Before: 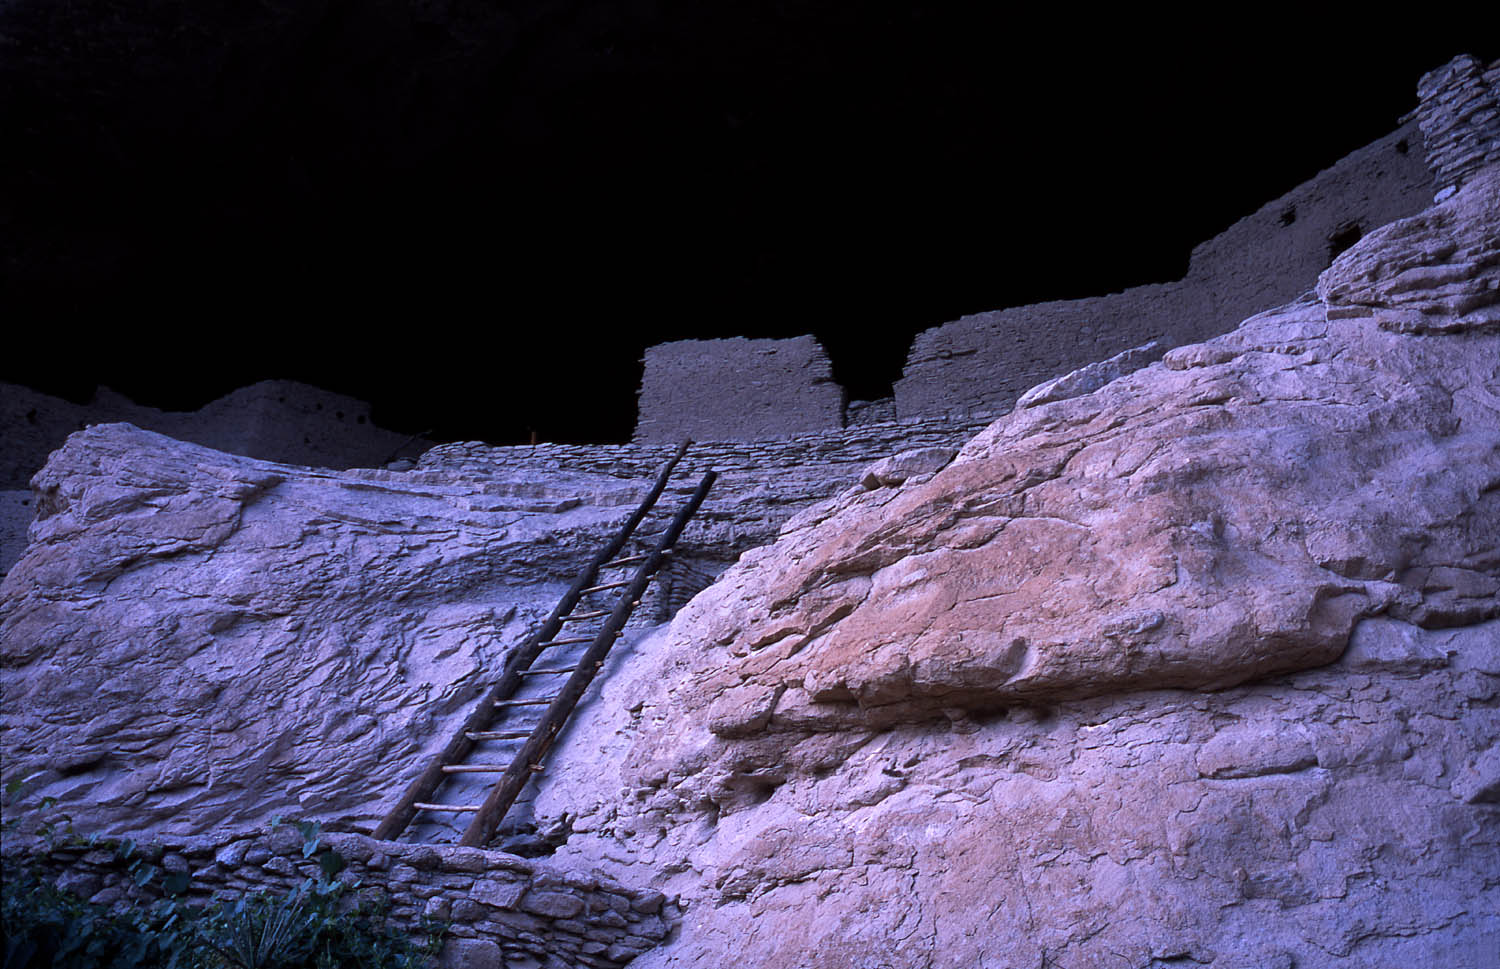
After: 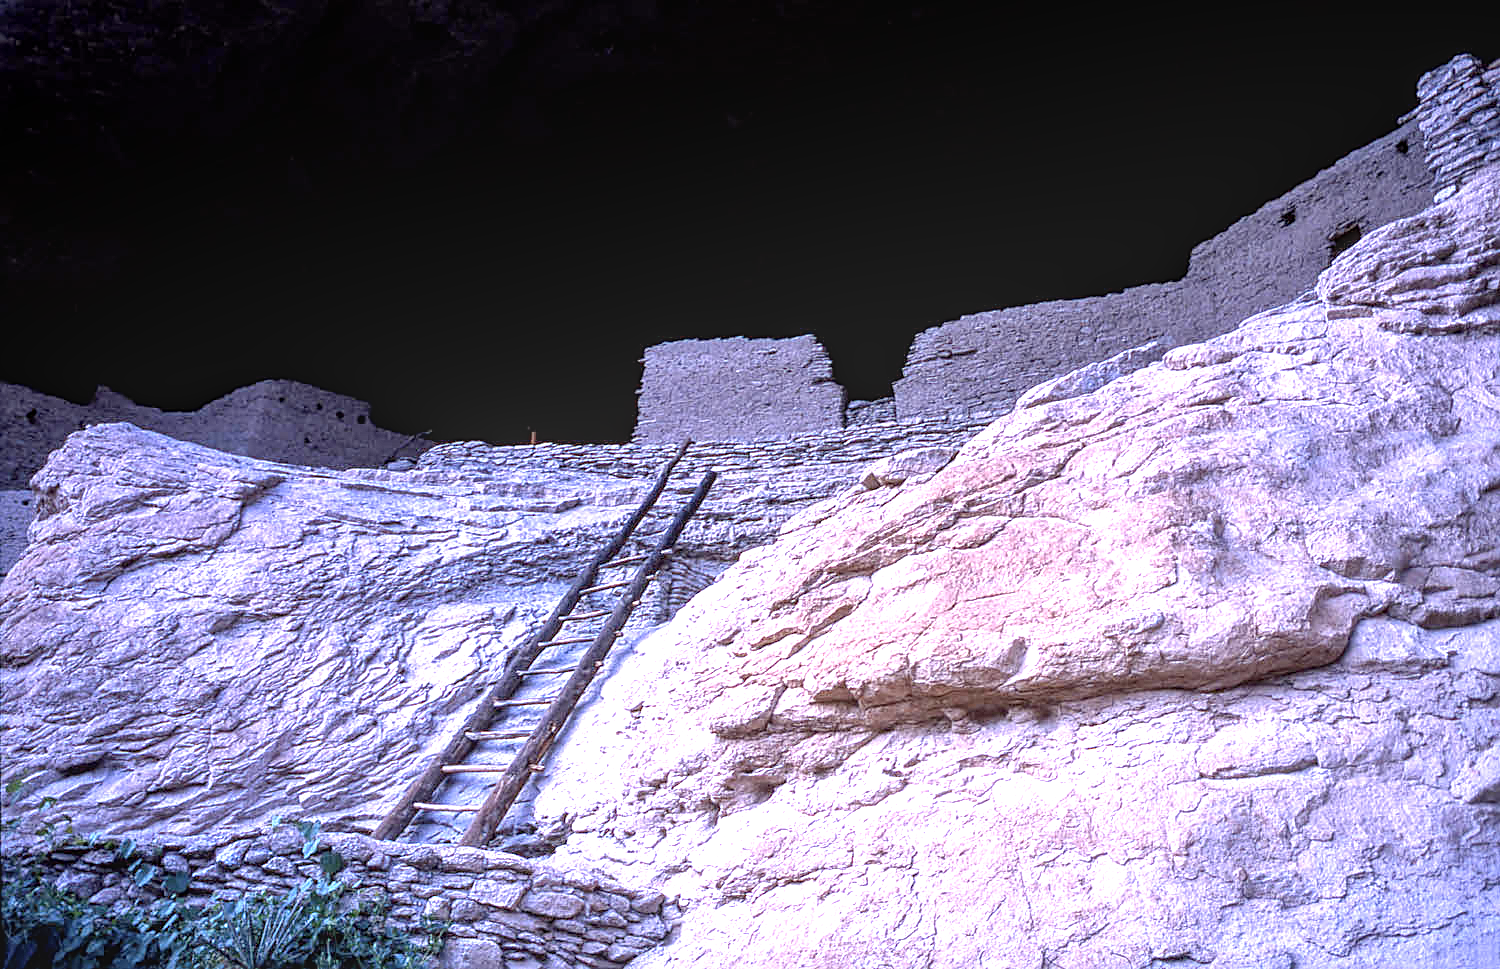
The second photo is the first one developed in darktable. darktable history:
sharpen: on, module defaults
local contrast: highlights 0%, shadows 0%, detail 133%
exposure: black level correction 0, exposure 1.5 EV, compensate exposure bias true, compensate highlight preservation false
